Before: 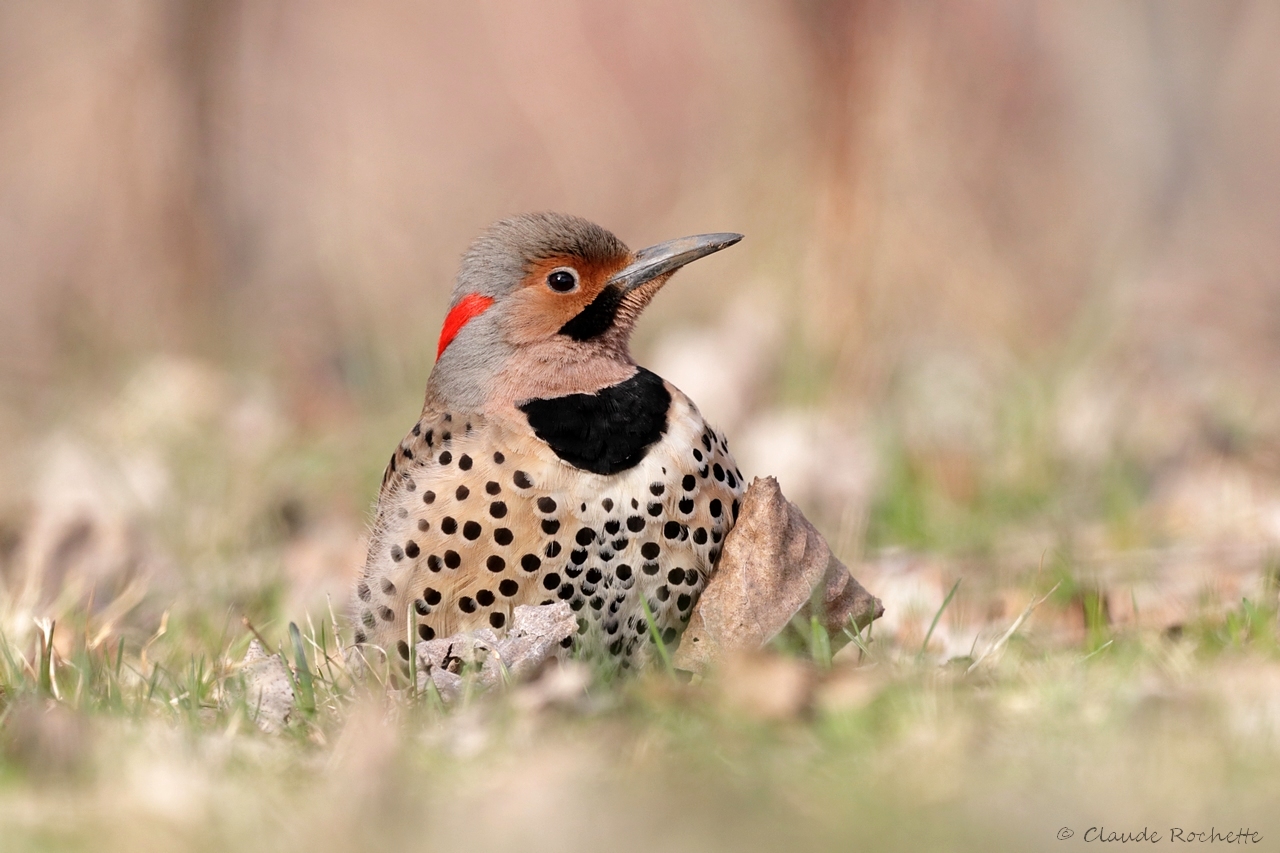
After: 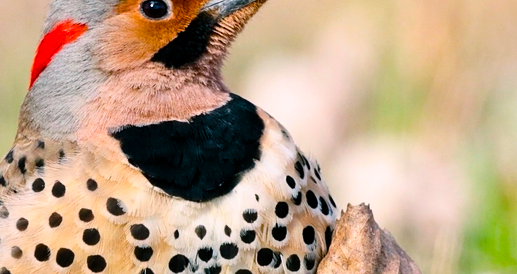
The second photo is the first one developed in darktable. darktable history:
crop: left 31.805%, top 32.037%, right 27.75%, bottom 35.741%
color balance rgb: power › luminance -7.99%, power › chroma 2.243%, power › hue 223.7°, linear chroma grading › global chroma 14.669%, perceptual saturation grading › global saturation 37.003%, perceptual saturation grading › shadows 36.019%, global vibrance 10.848%
contrast brightness saturation: contrast 0.2, brightness 0.144, saturation 0.144
